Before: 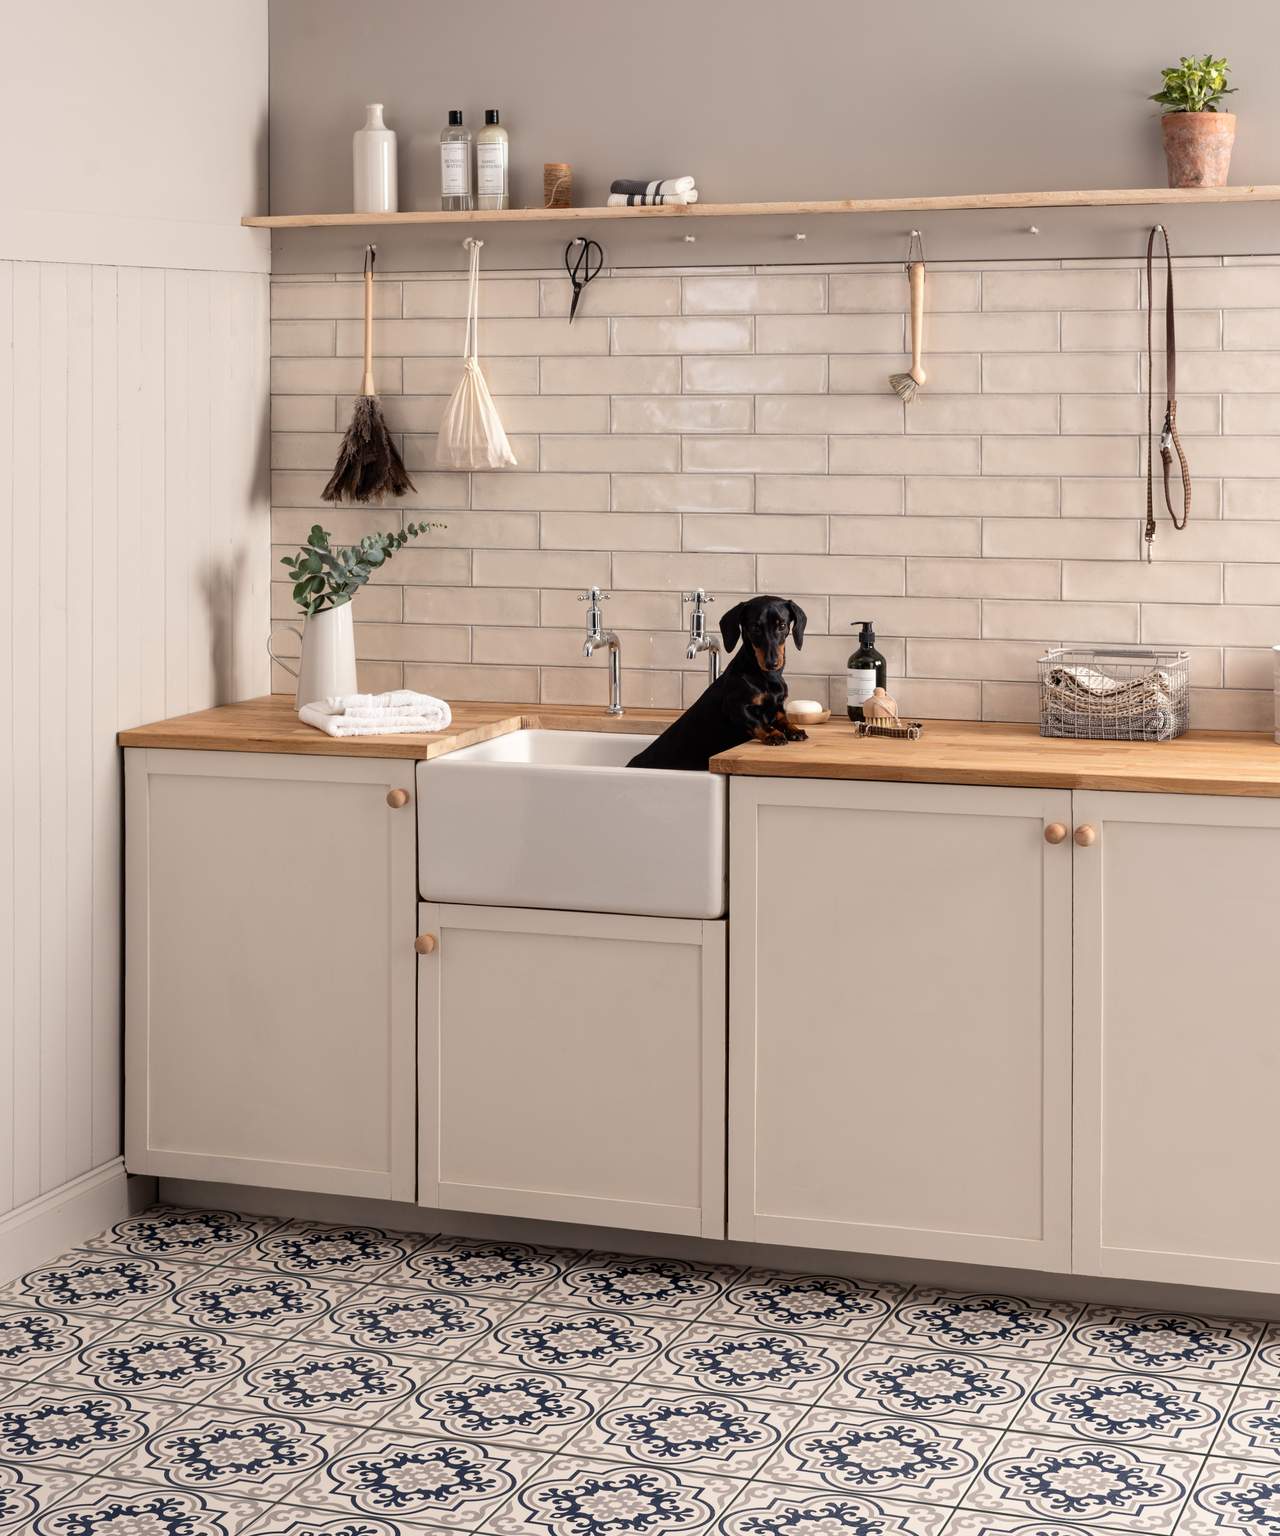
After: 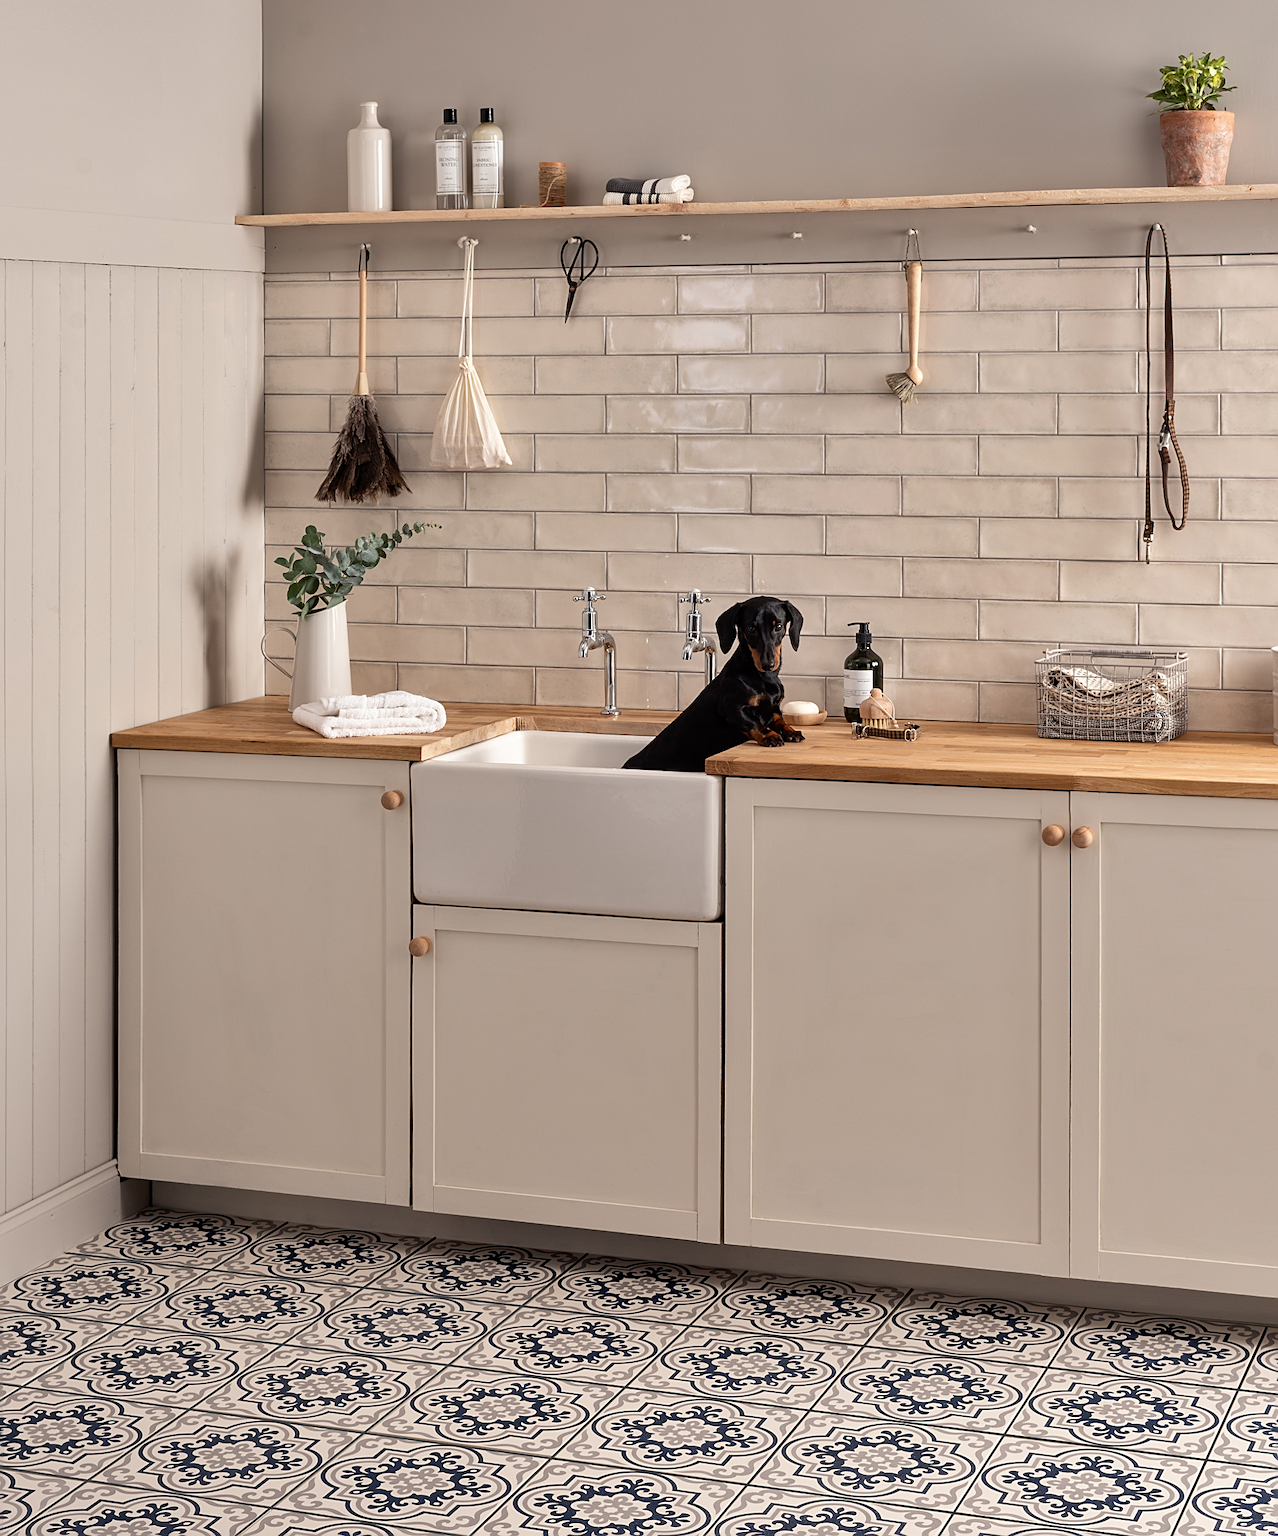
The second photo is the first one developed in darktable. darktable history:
exposure: compensate highlight preservation false
crop and rotate: left 0.614%, top 0.179%, bottom 0.309%
shadows and highlights: soften with gaussian
sharpen: on, module defaults
